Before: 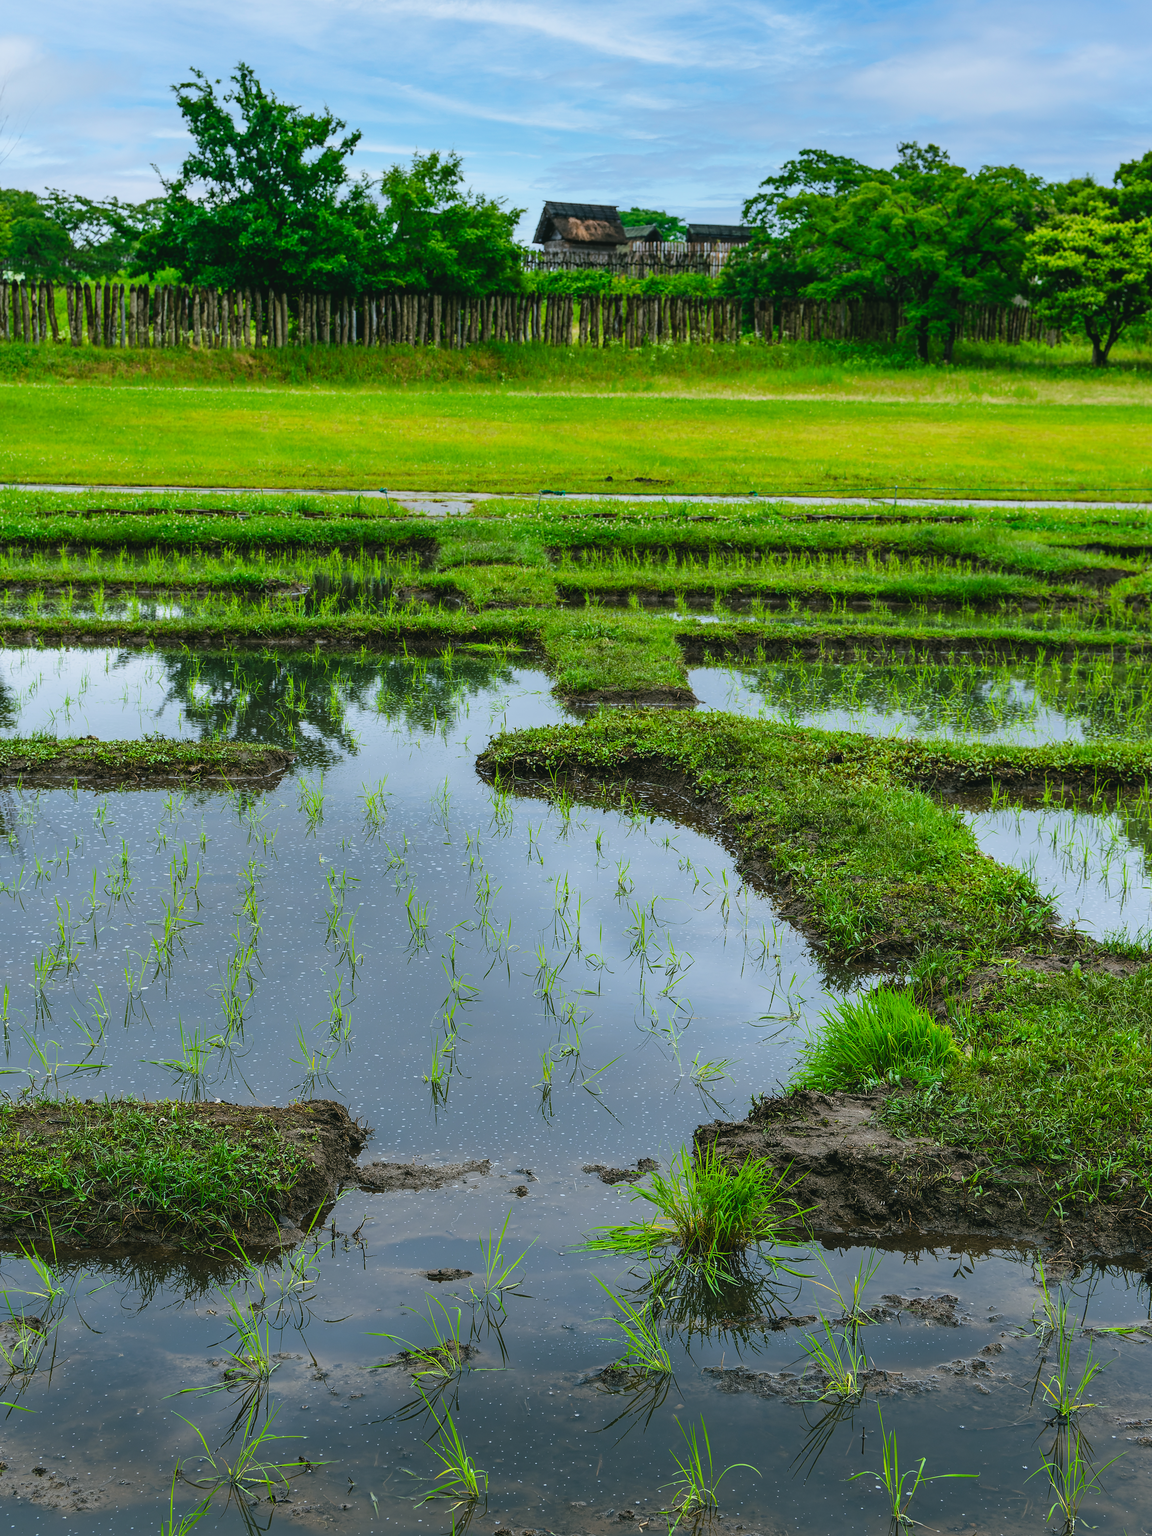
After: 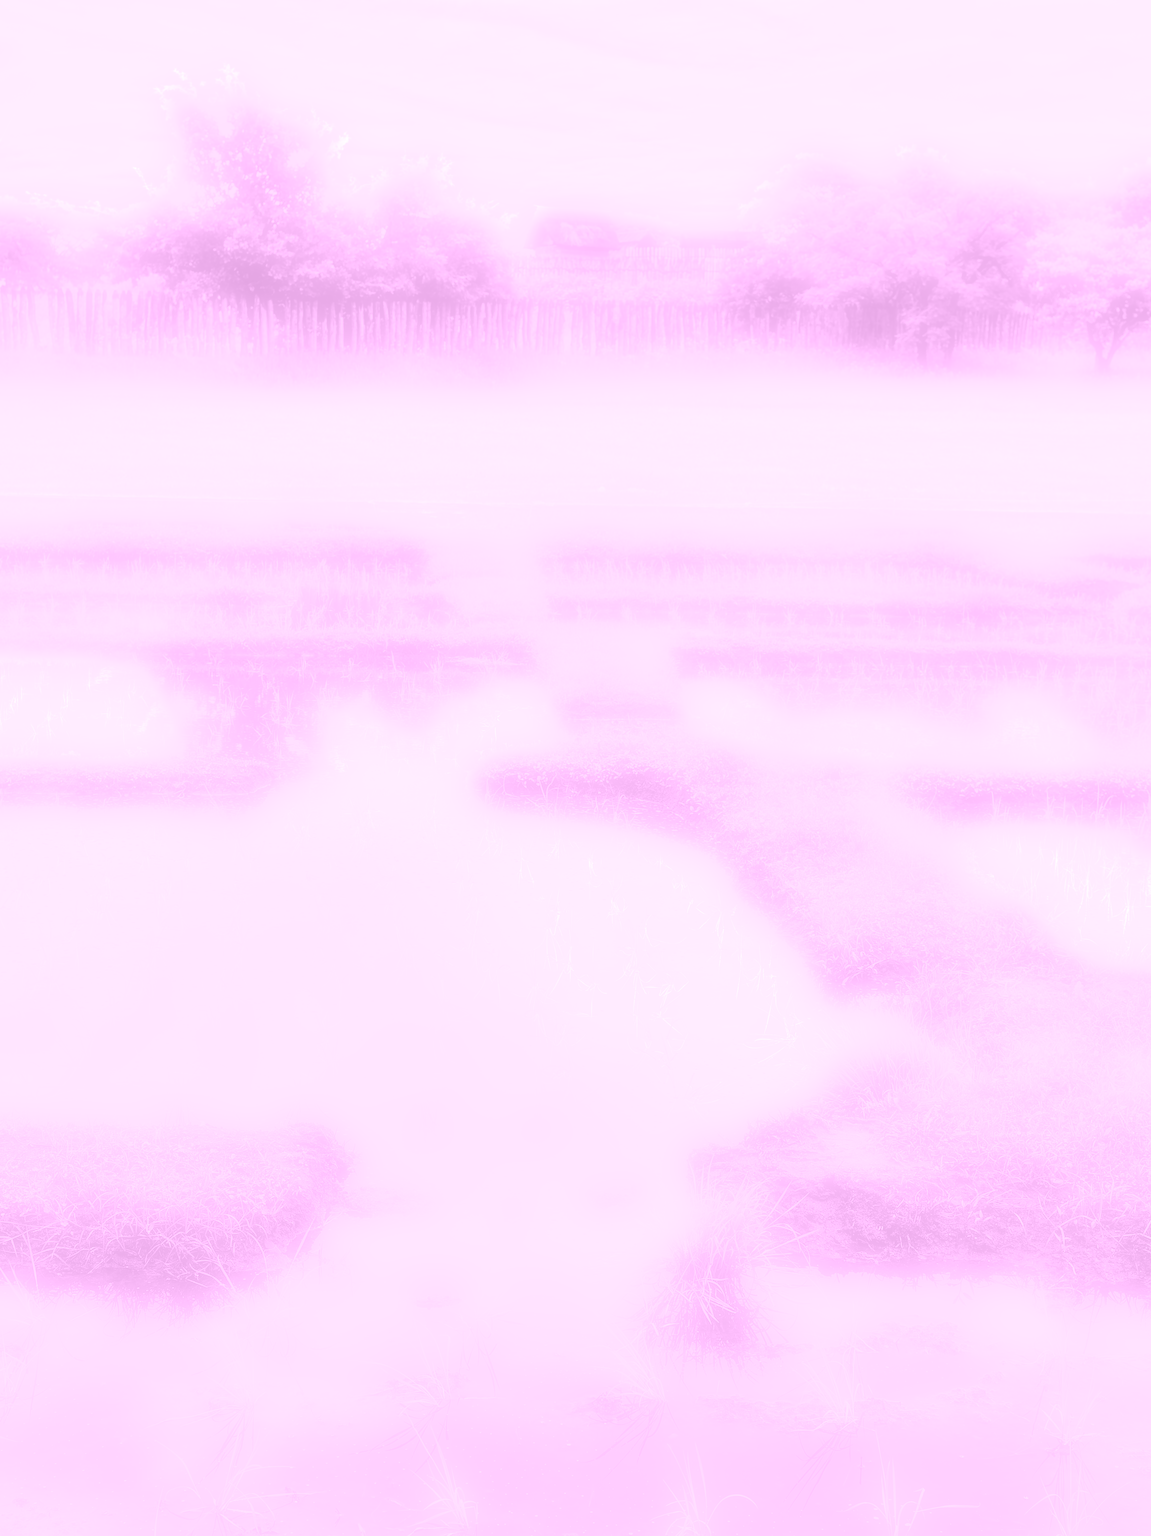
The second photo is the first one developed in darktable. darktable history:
crop: left 1.743%, right 0.268%, bottom 2.011%
colorize: hue 331.2°, saturation 69%, source mix 30.28%, lightness 69.02%, version 1
color contrast: green-magenta contrast 1.1, blue-yellow contrast 1.1, unbound 0
bloom: size 25%, threshold 5%, strength 90%
